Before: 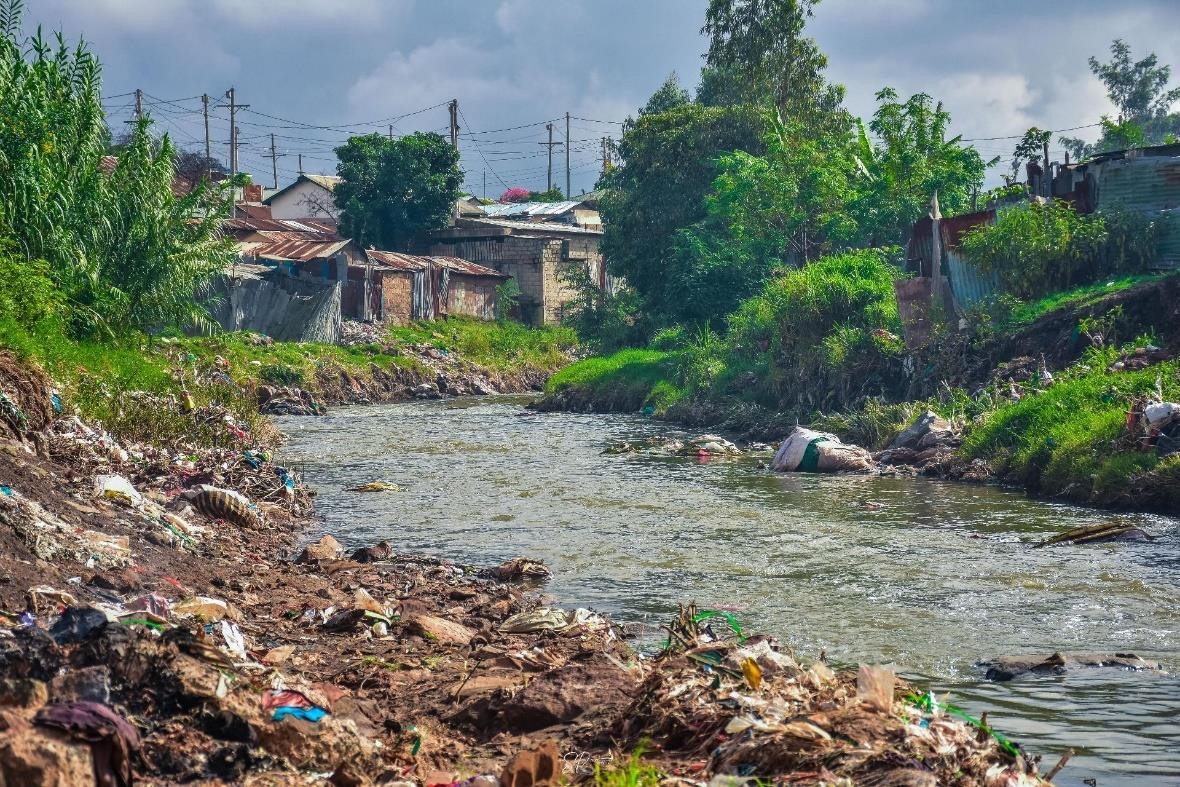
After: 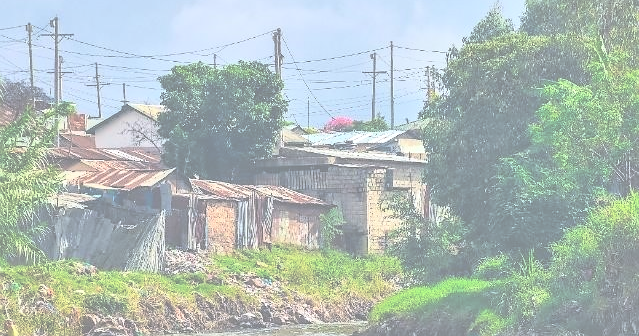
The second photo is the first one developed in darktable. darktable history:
exposure: black level correction -0.062, exposure -0.05 EV, compensate highlight preservation false
tone curve: curves: ch0 [(0, 0) (0.169, 0.367) (0.635, 0.859) (1, 1)], color space Lab, independent channels, preserve colors none
crop: left 14.991%, top 9.061%, right 30.852%, bottom 48.126%
sharpen: radius 1.052, threshold 0.902
local contrast: mode bilateral grid, contrast 20, coarseness 51, detail 119%, midtone range 0.2
